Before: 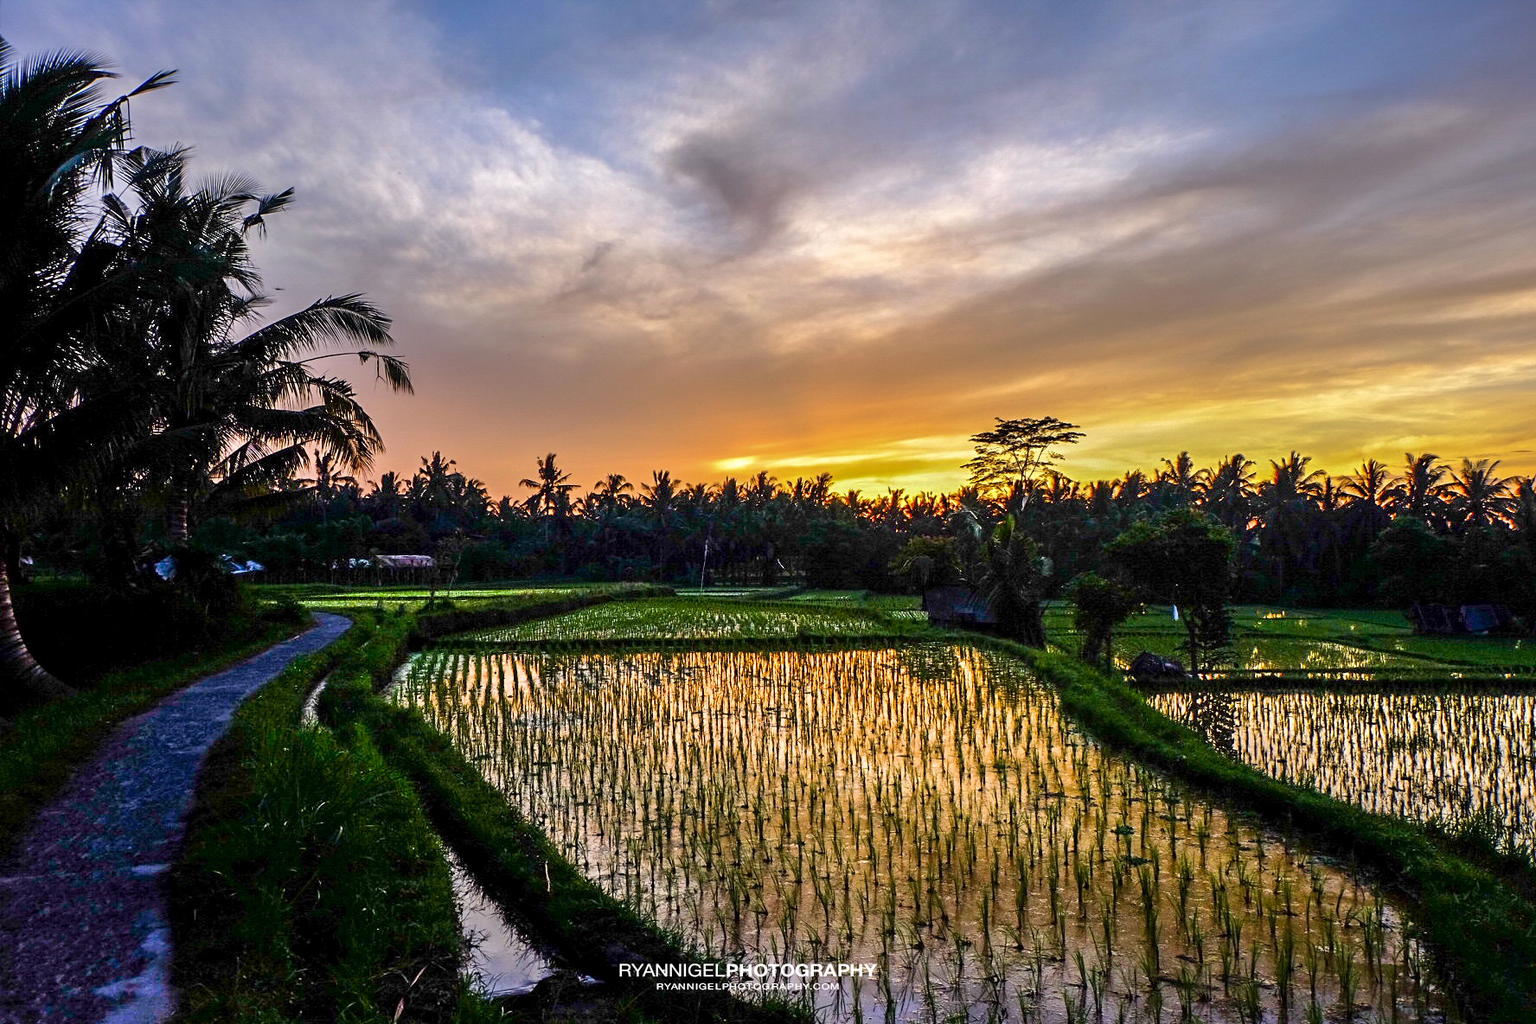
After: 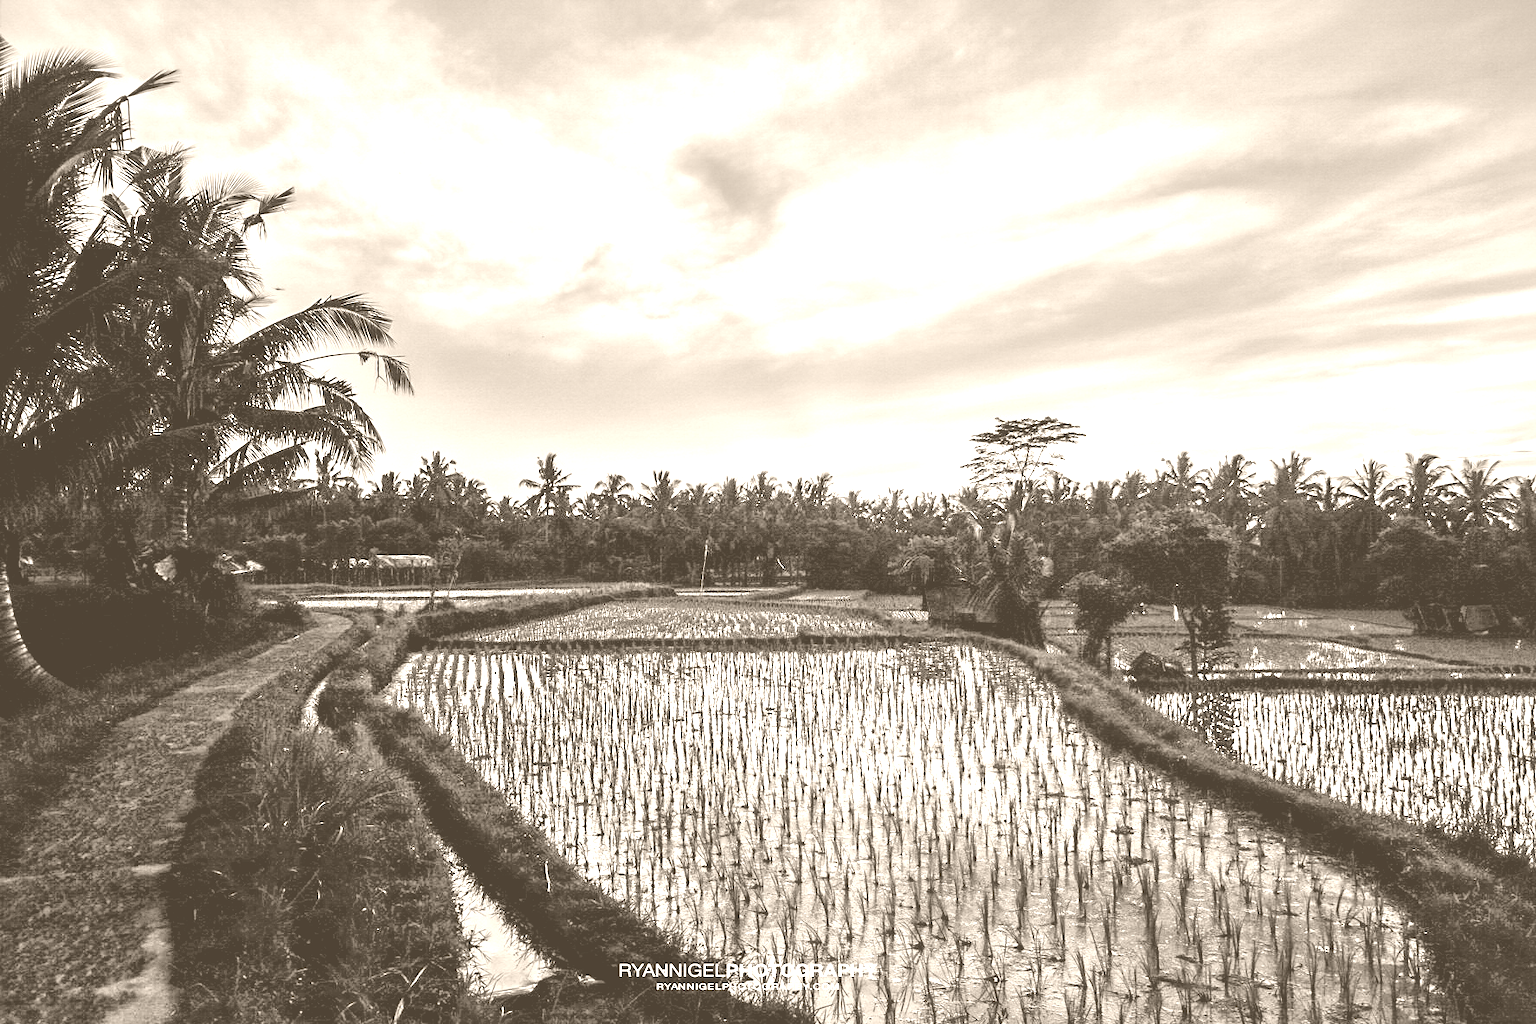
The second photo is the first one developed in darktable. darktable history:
global tonemap: drago (1, 100), detail 1
colorize: hue 34.49°, saturation 35.33%, source mix 100%, version 1
